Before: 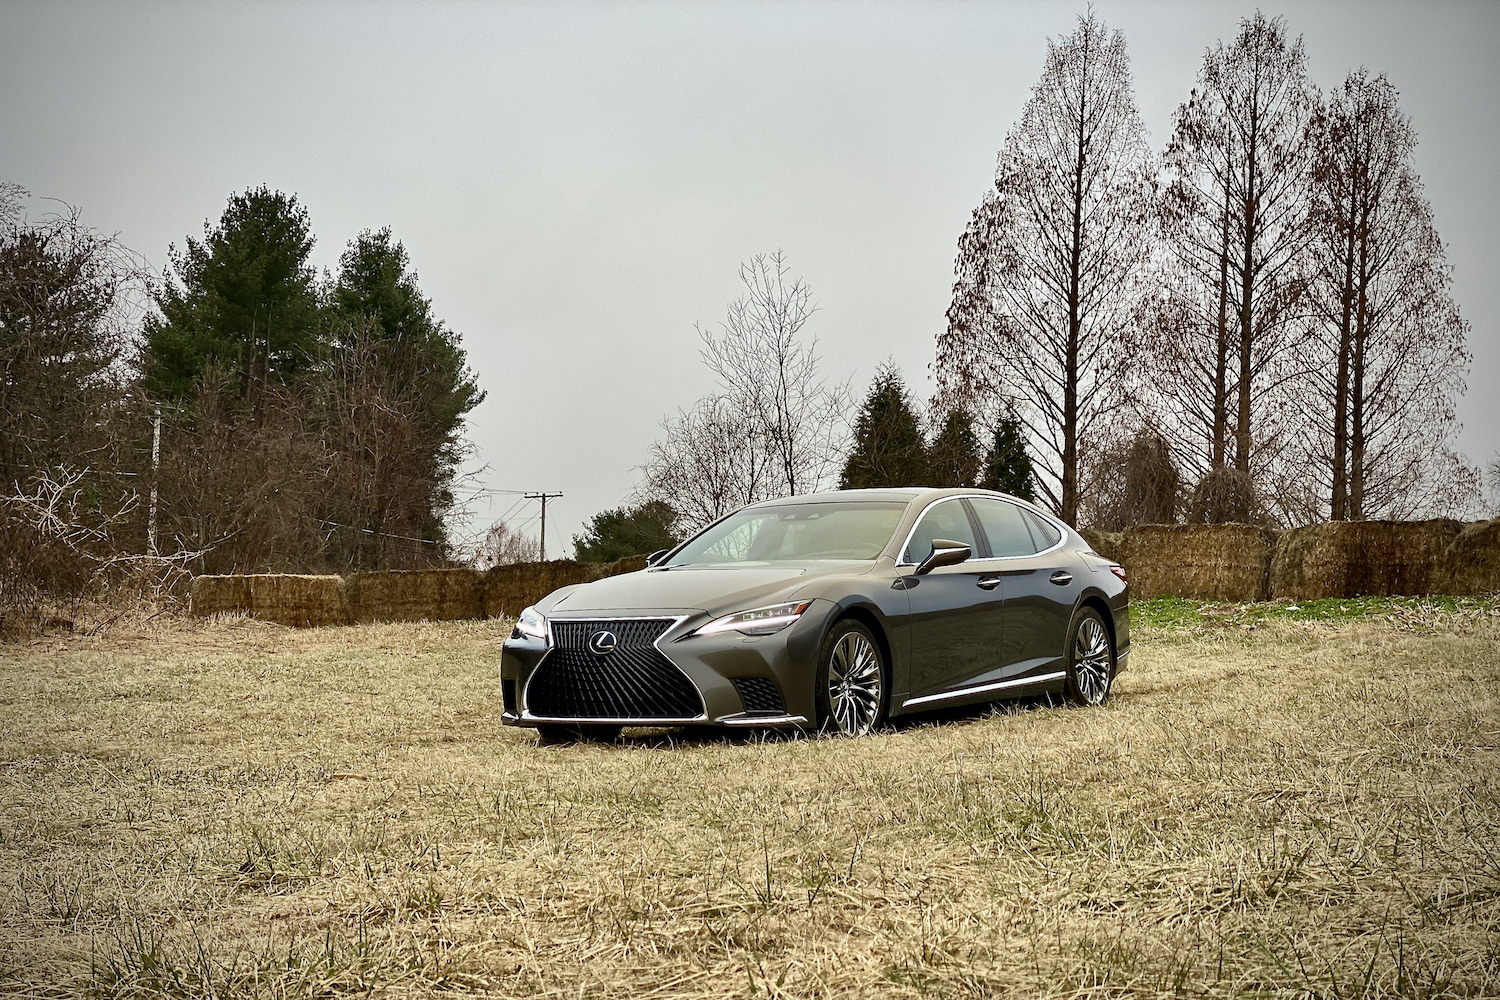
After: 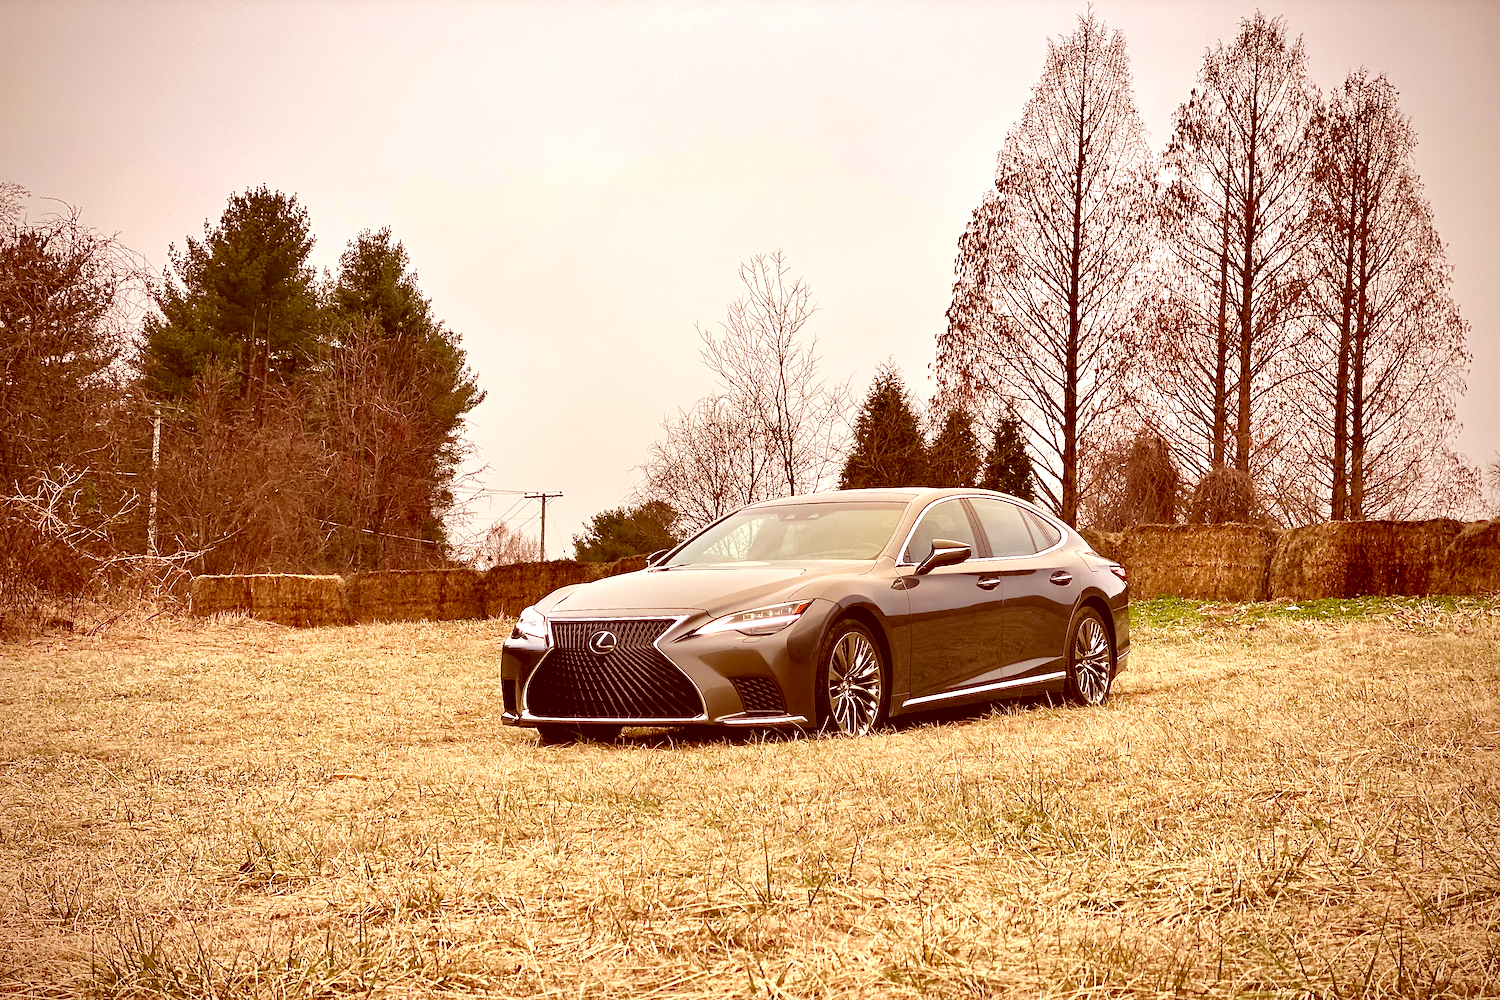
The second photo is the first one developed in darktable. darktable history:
exposure: black level correction 0.001, exposure 0.5 EV, compensate highlight preservation false
color correction: highlights a* 9.54, highlights b* 9.04, shadows a* 39.44, shadows b* 39.82, saturation 0.772
contrast brightness saturation: brightness 0.088, saturation 0.192
